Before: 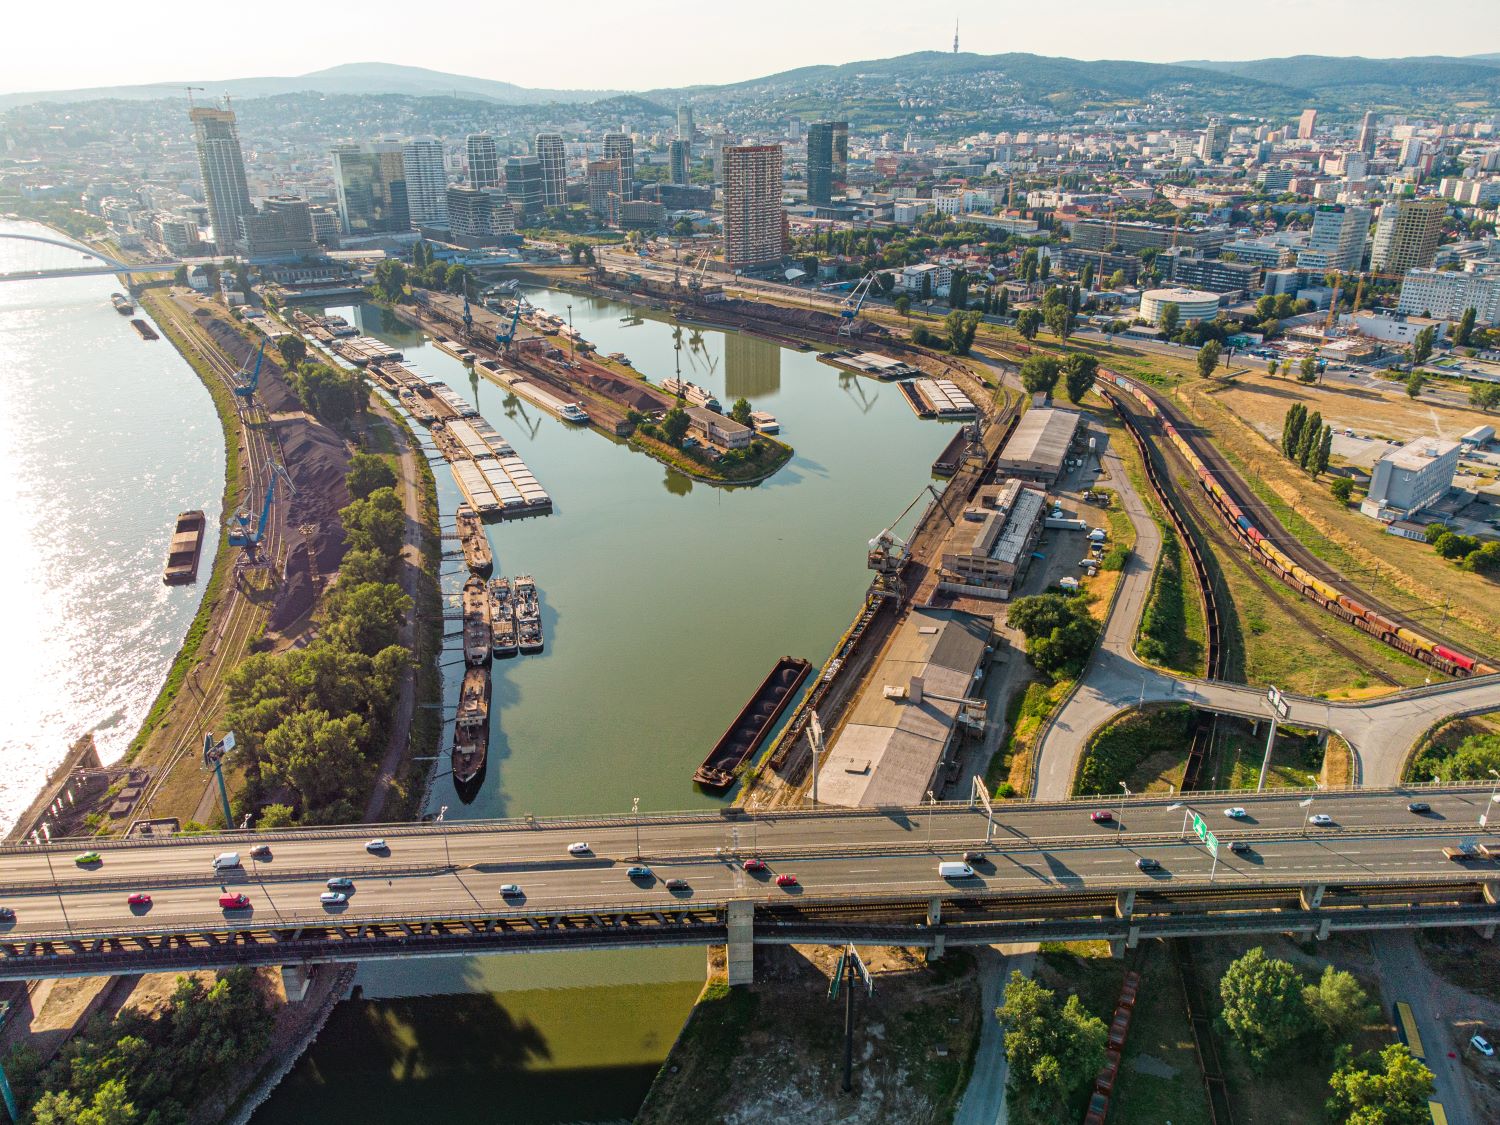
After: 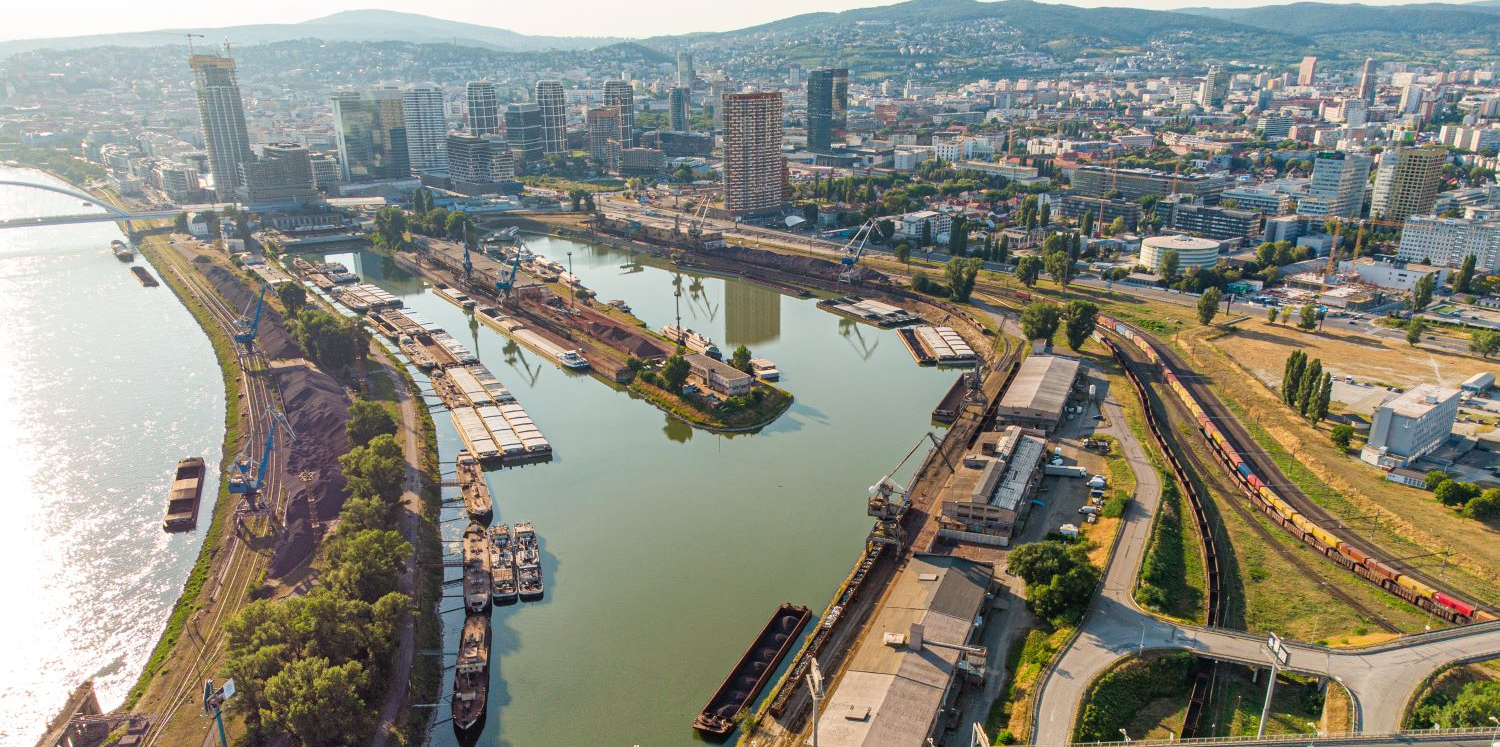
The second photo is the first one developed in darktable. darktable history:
crop and rotate: top 4.728%, bottom 28.863%
